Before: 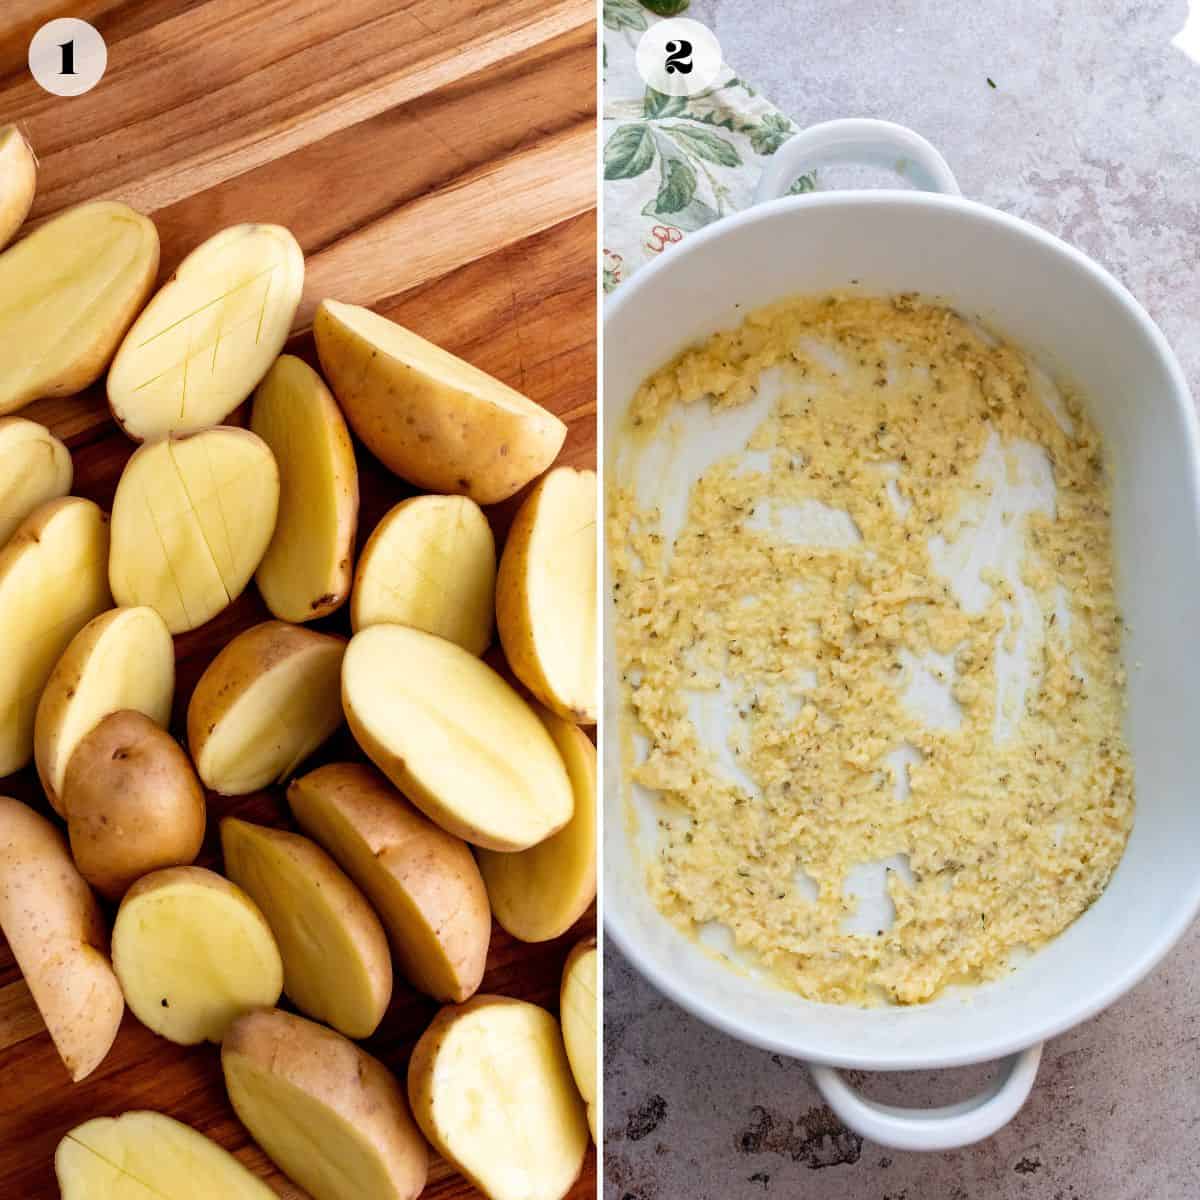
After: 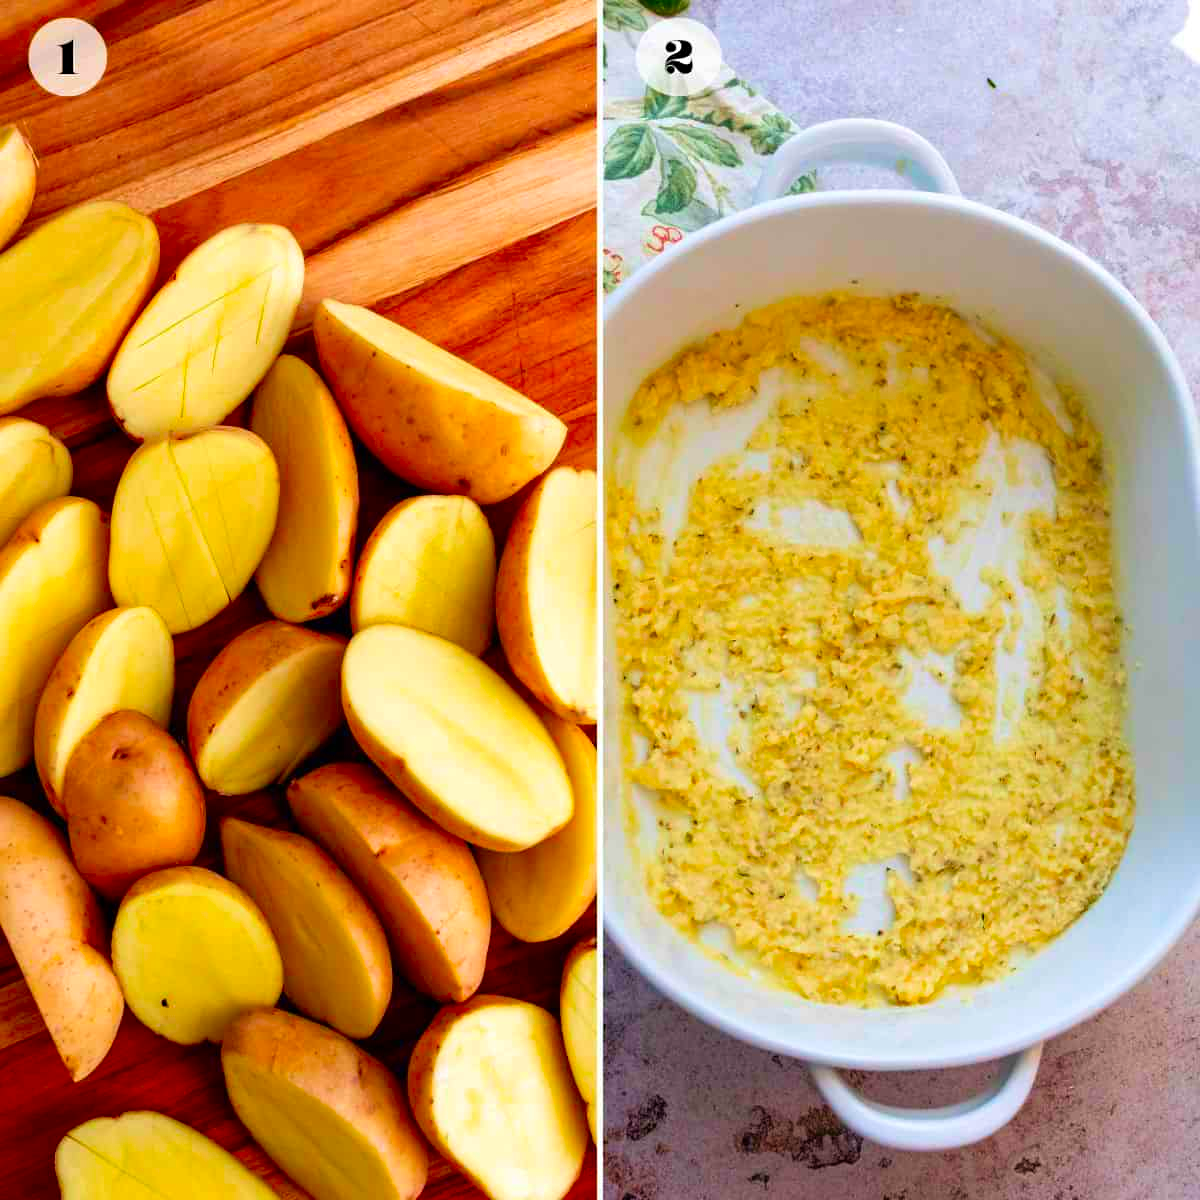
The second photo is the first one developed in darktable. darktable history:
velvia: on, module defaults
sharpen: radius 5.325, amount 0.312, threshold 26.433
color correction: saturation 1.8
